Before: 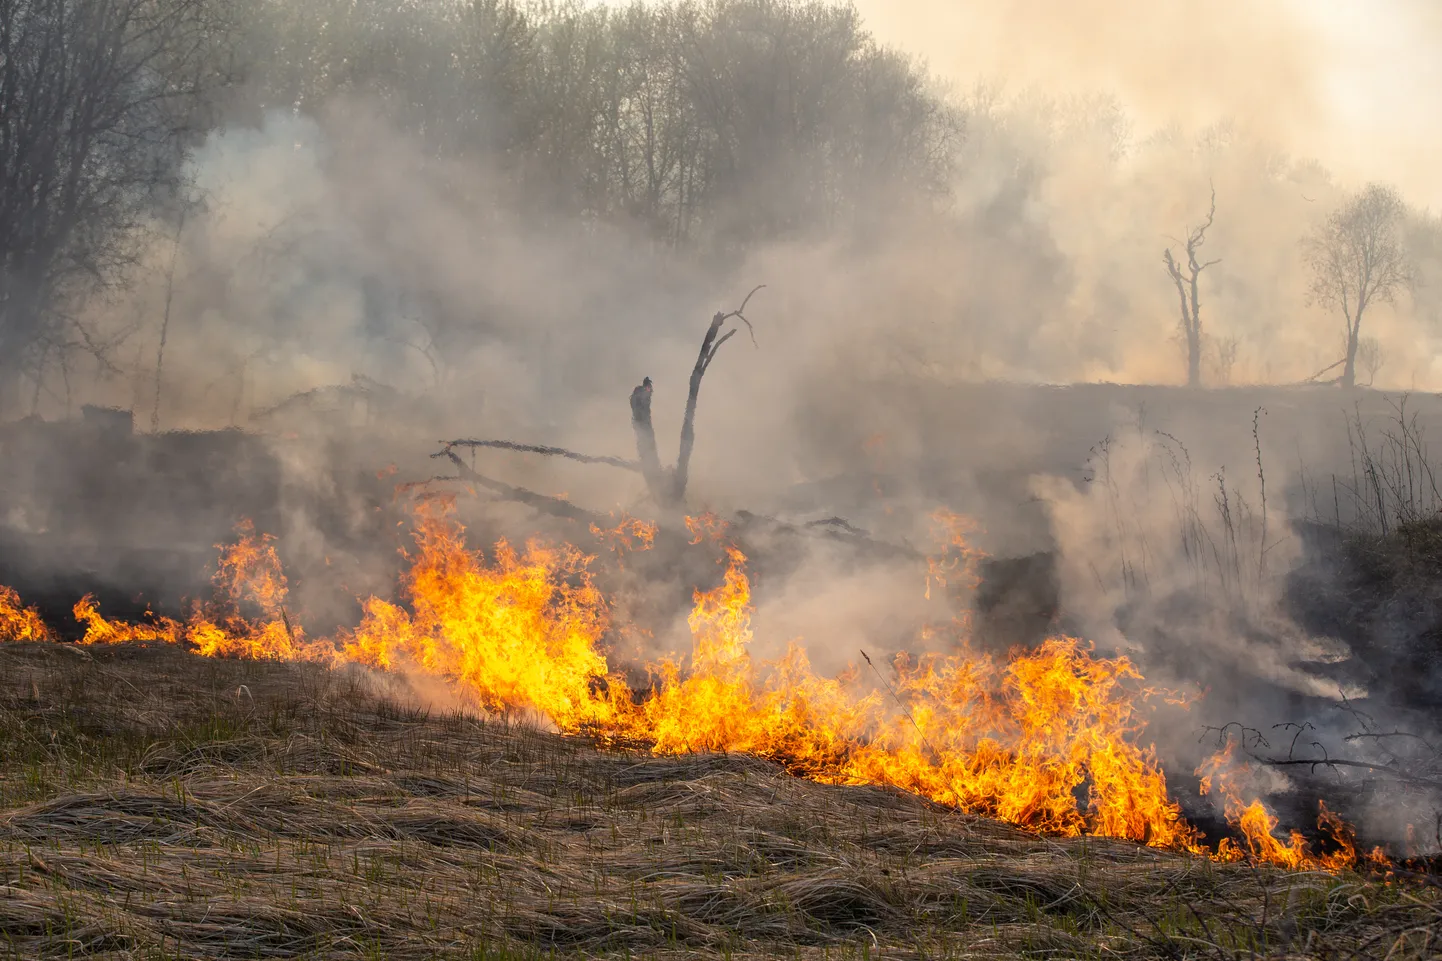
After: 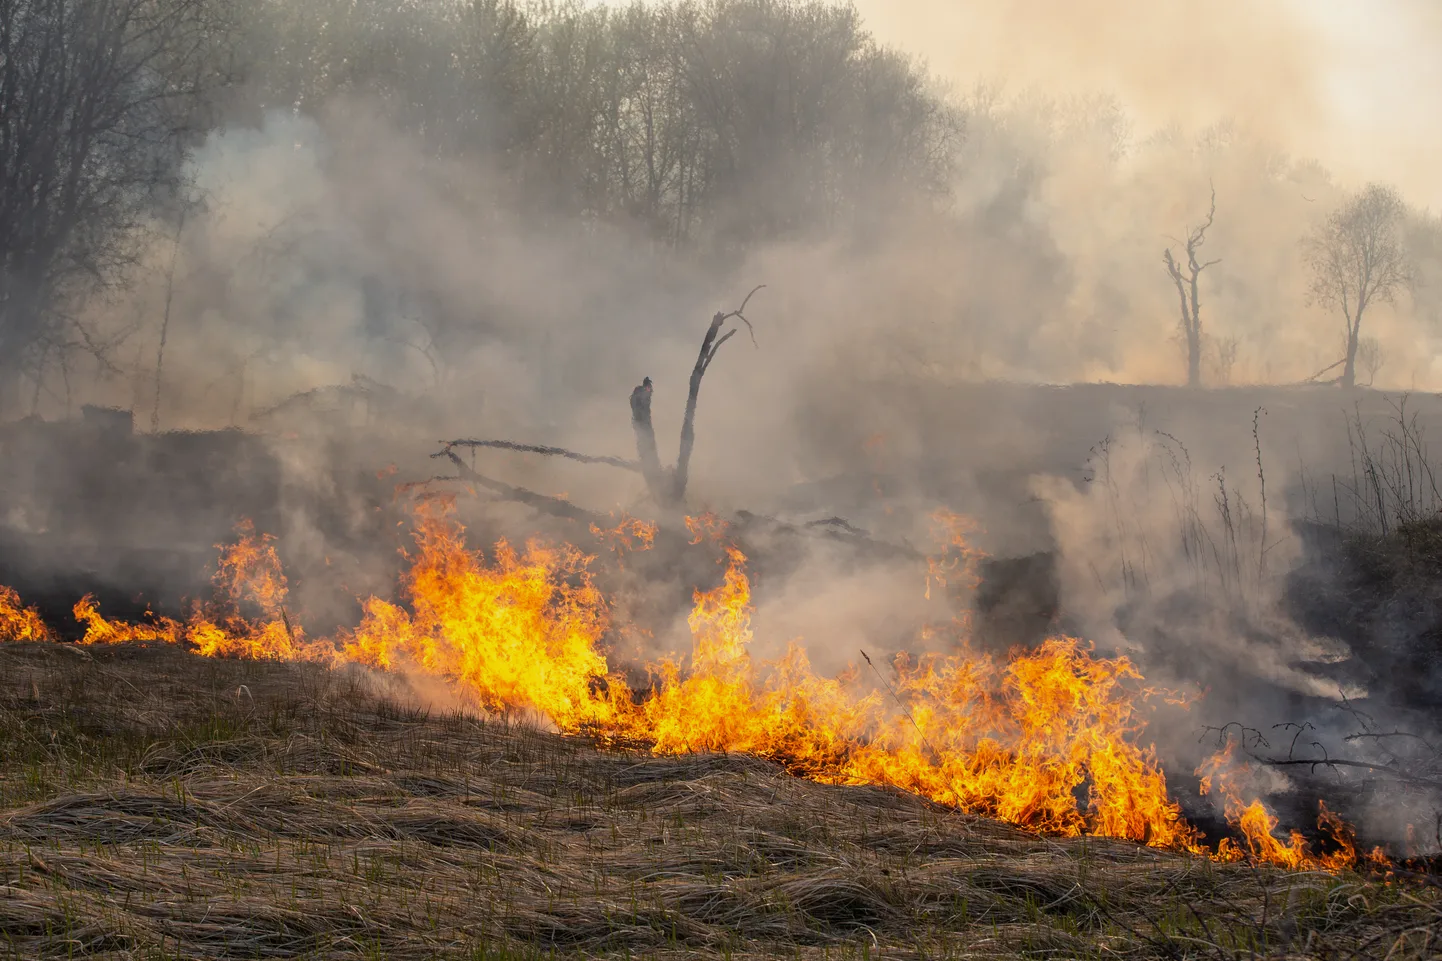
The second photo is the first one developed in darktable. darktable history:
exposure: exposure -0.184 EV, compensate exposure bias true, compensate highlight preservation false
